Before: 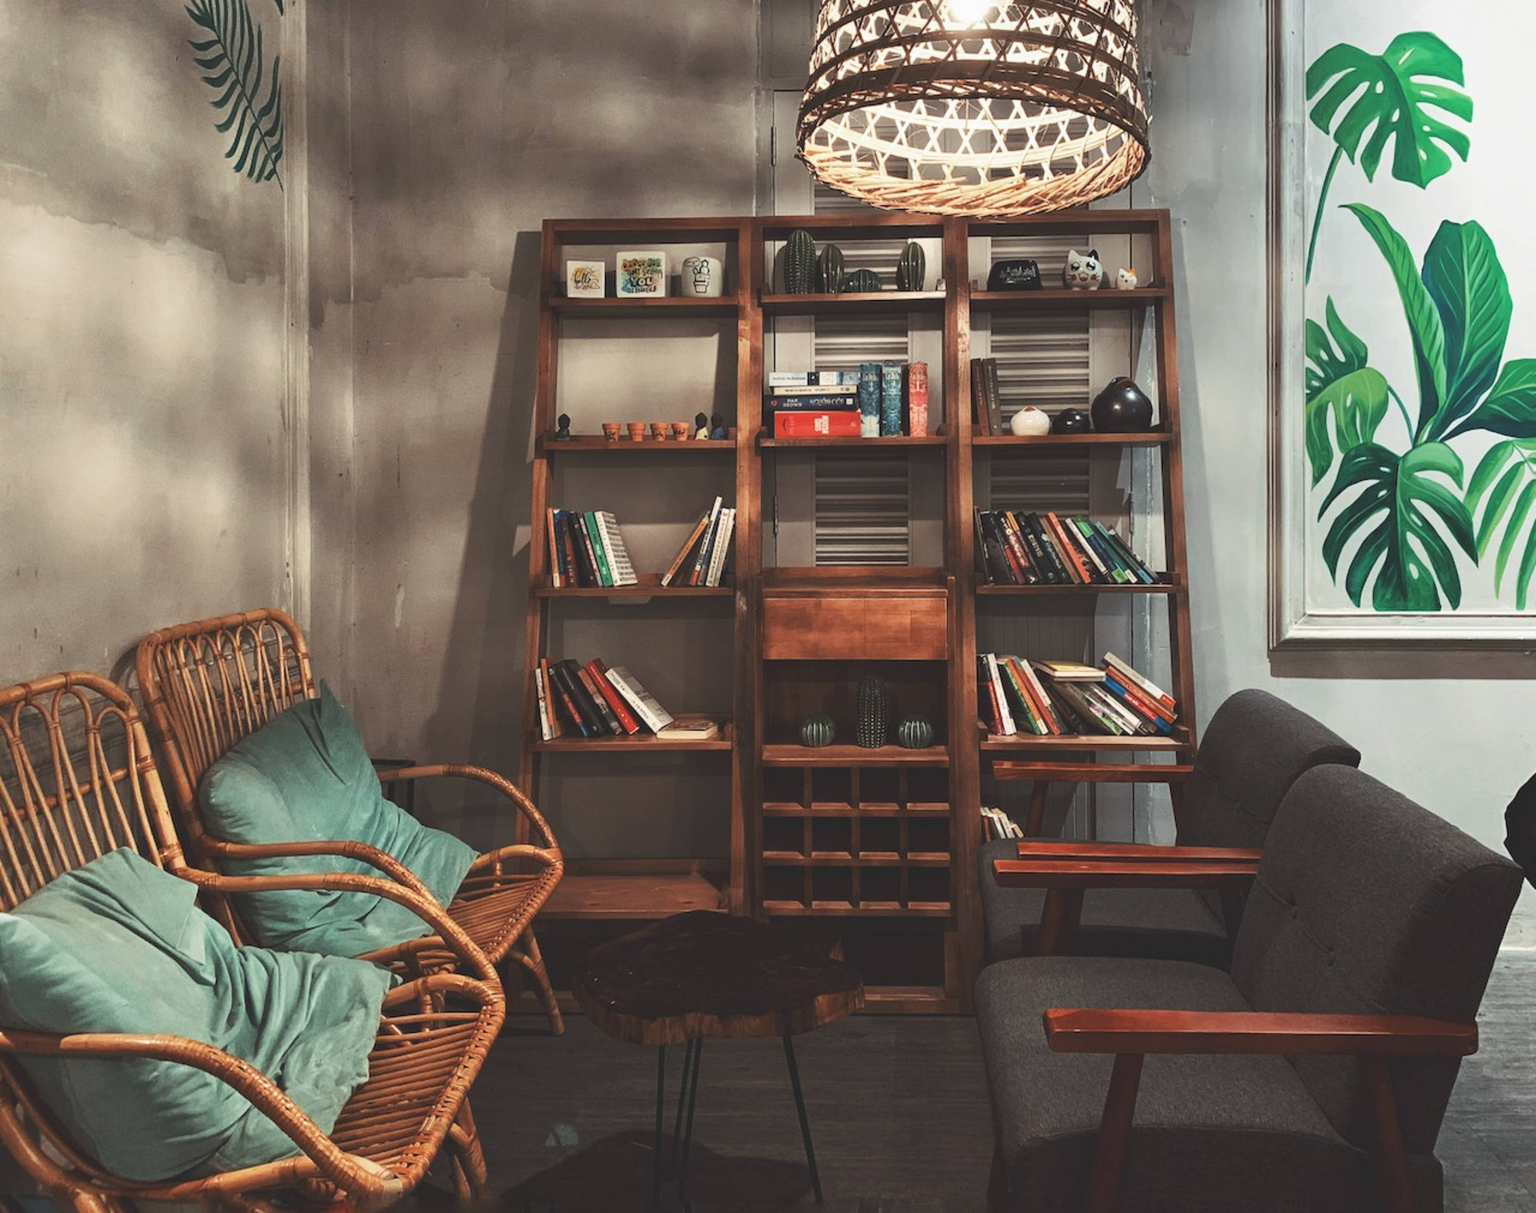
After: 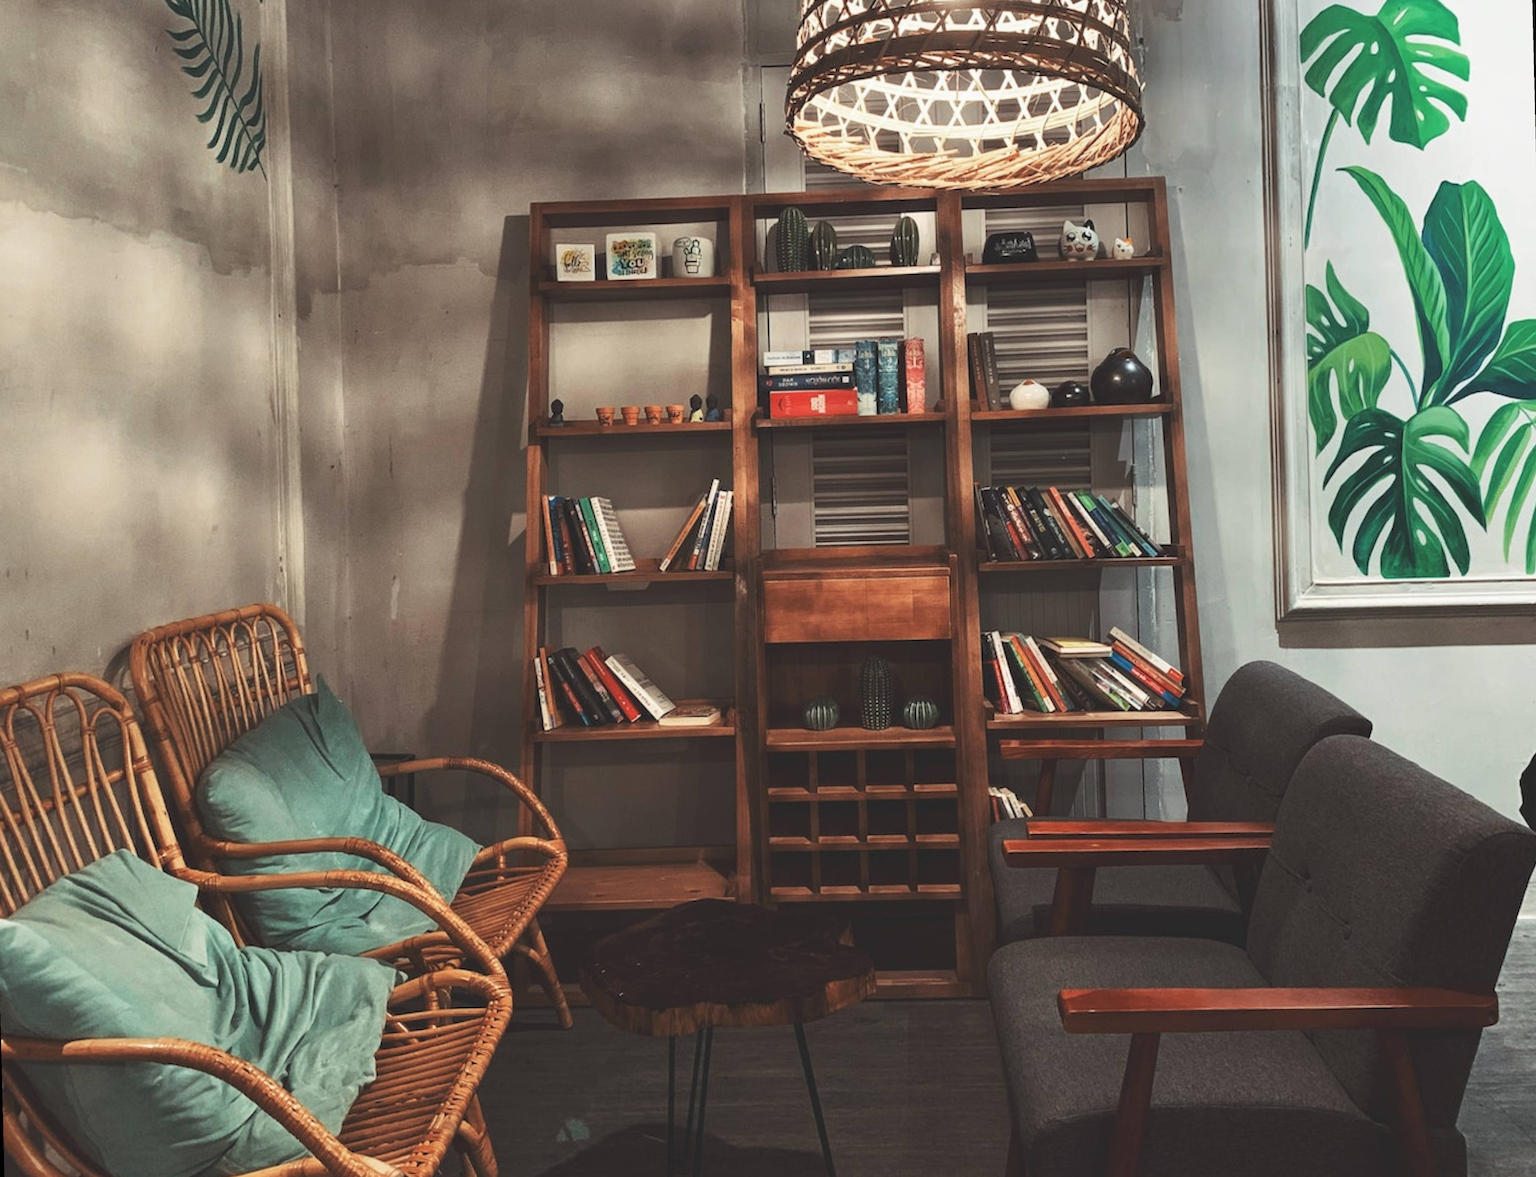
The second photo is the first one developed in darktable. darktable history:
exposure: compensate highlight preservation false
rotate and perspective: rotation -1.42°, crop left 0.016, crop right 0.984, crop top 0.035, crop bottom 0.965
